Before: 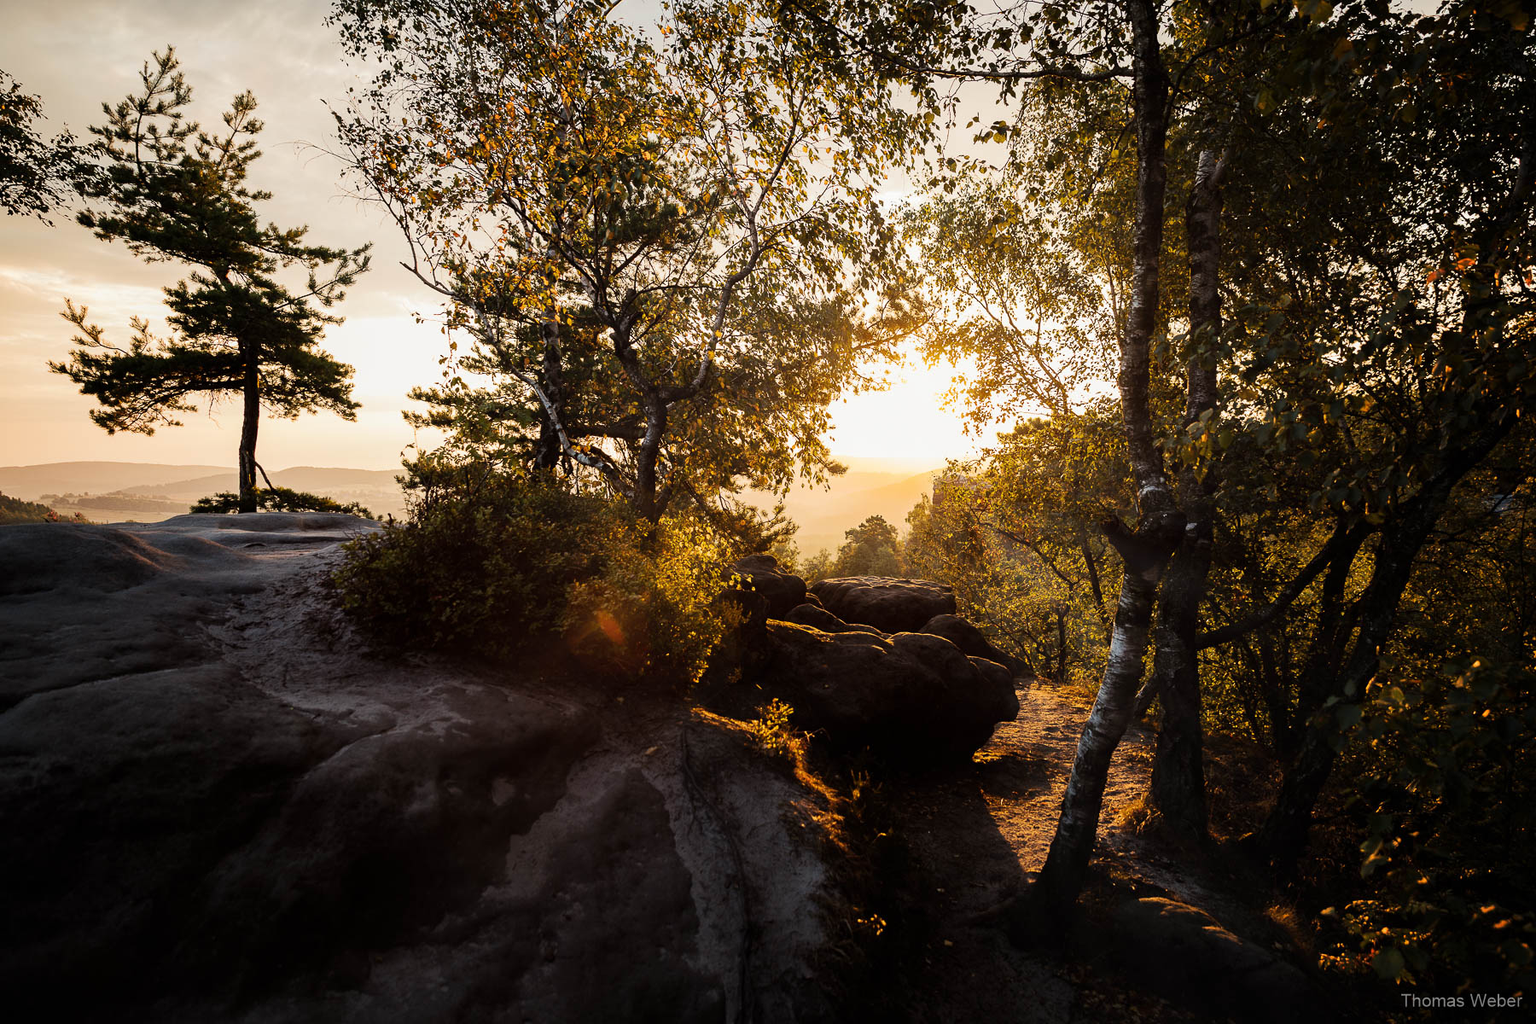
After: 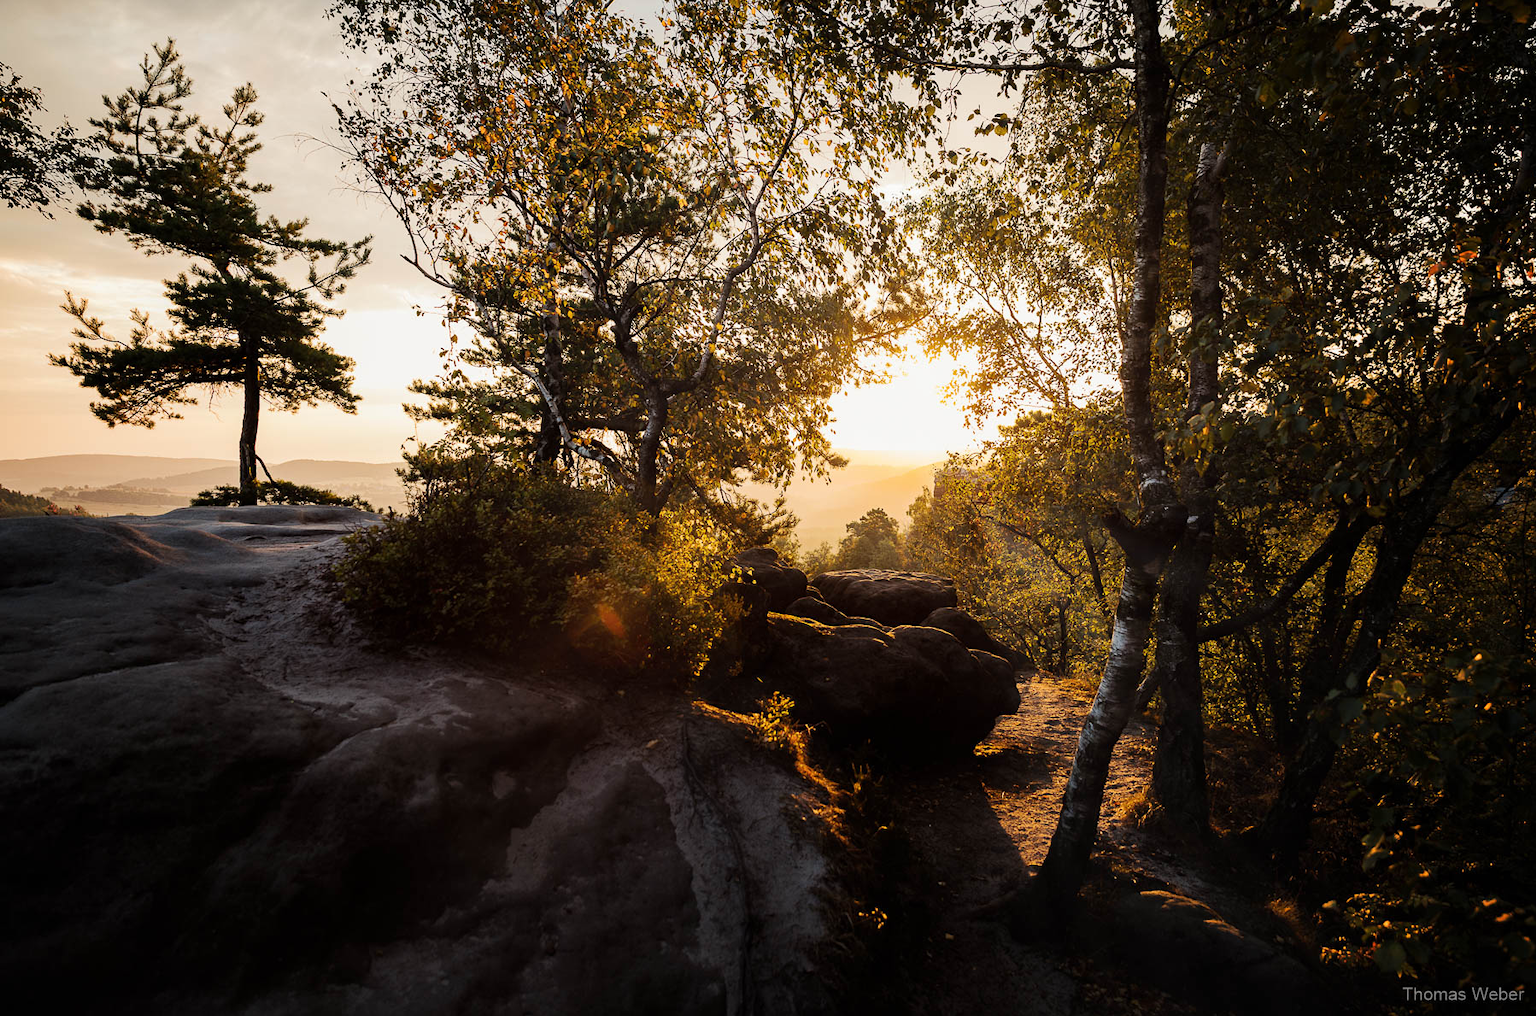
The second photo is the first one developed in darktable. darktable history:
crop: top 0.781%, right 0.078%
